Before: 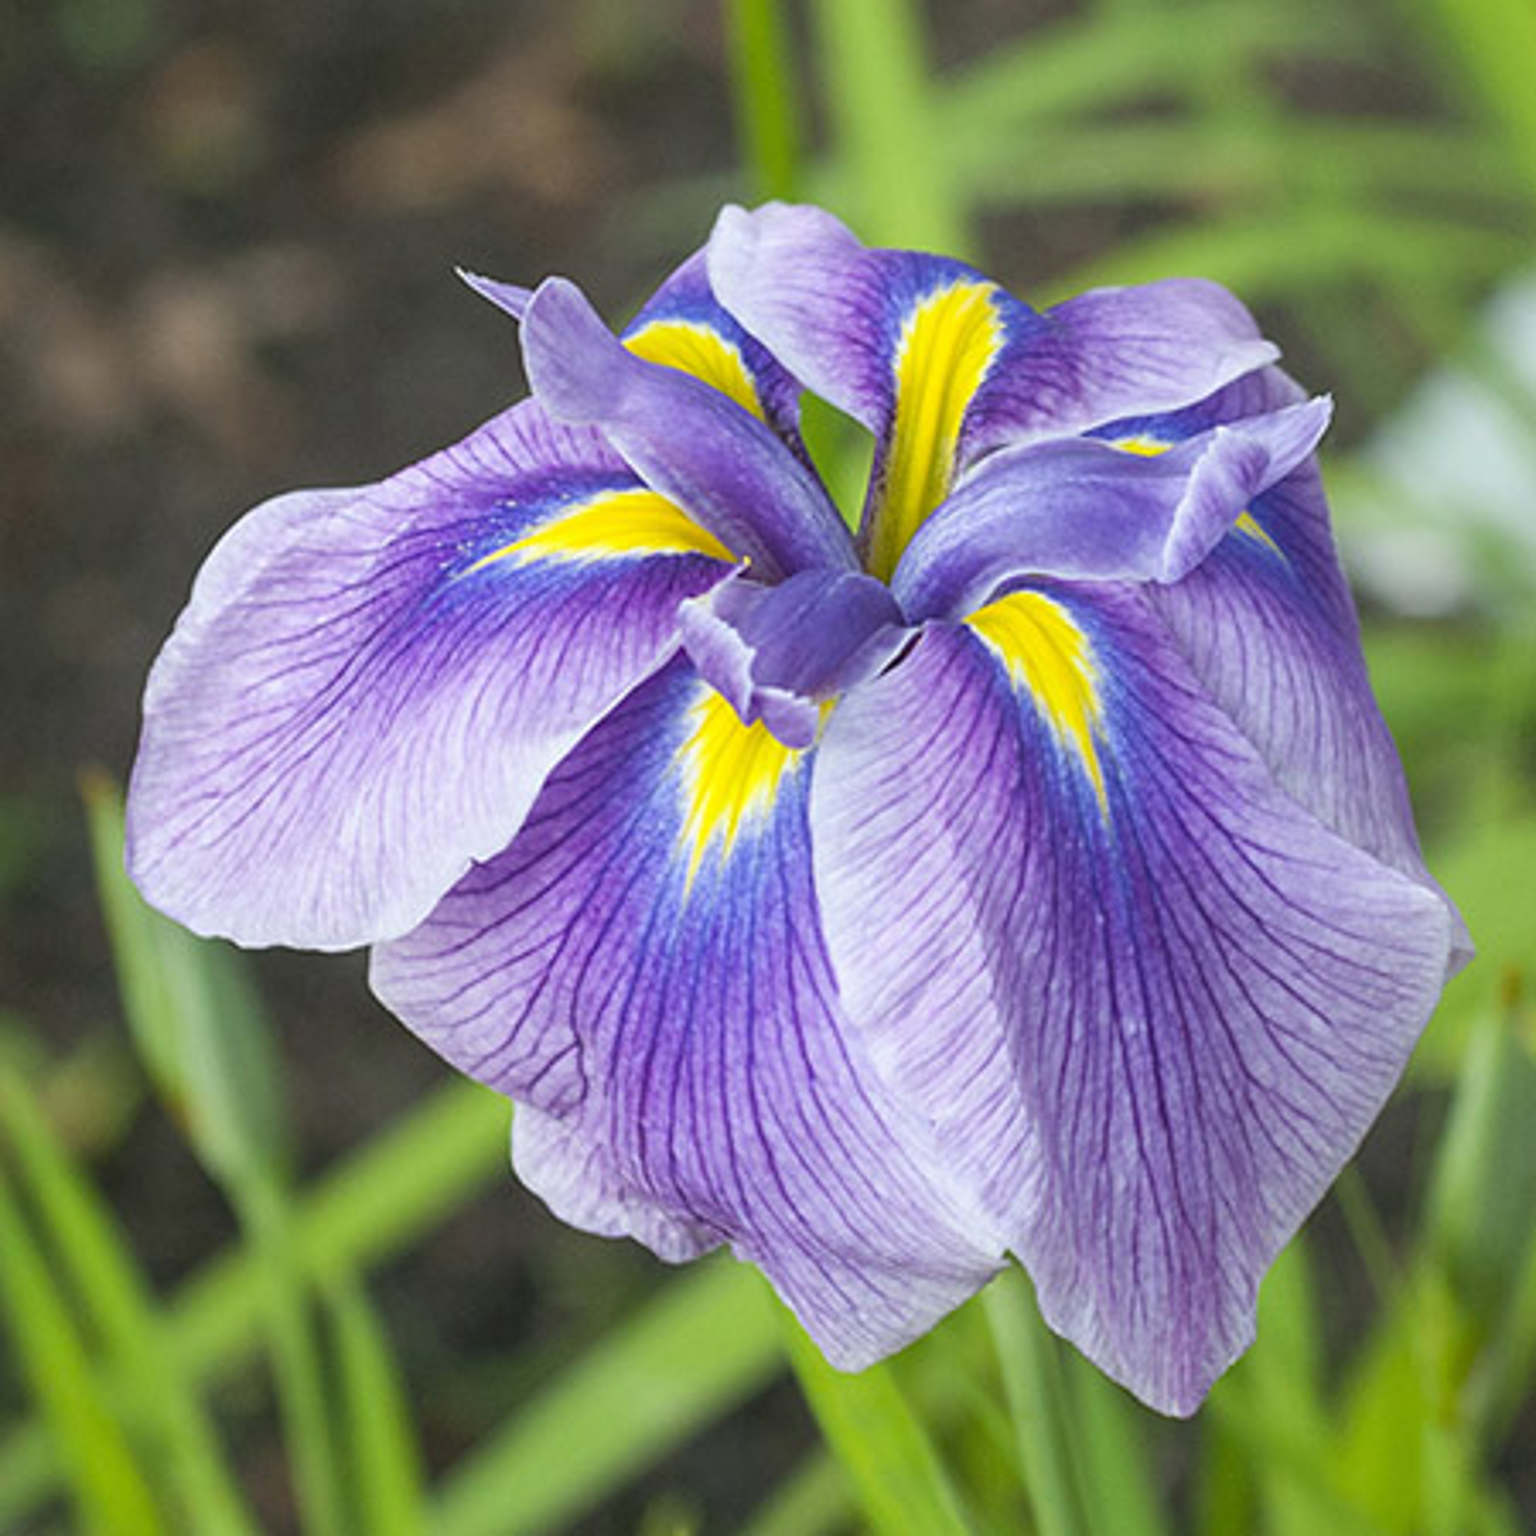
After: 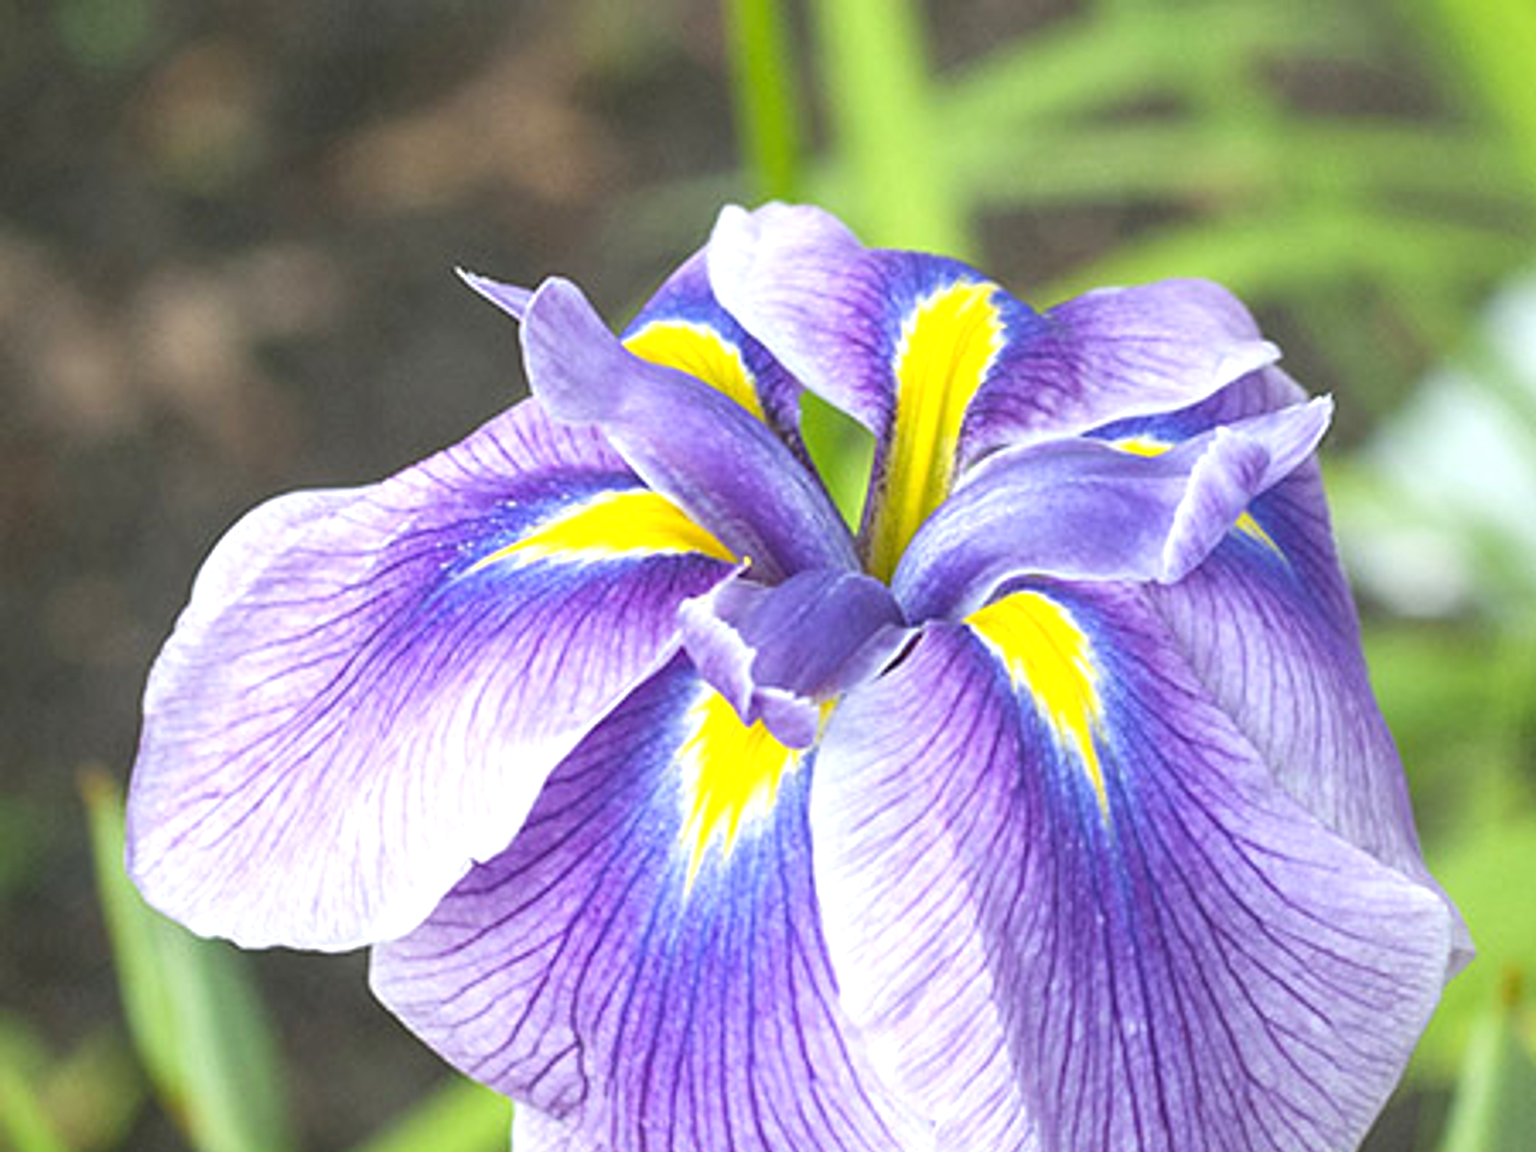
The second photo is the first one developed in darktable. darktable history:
exposure: exposure 0.564 EV, compensate highlight preservation false
crop: bottom 24.988%
